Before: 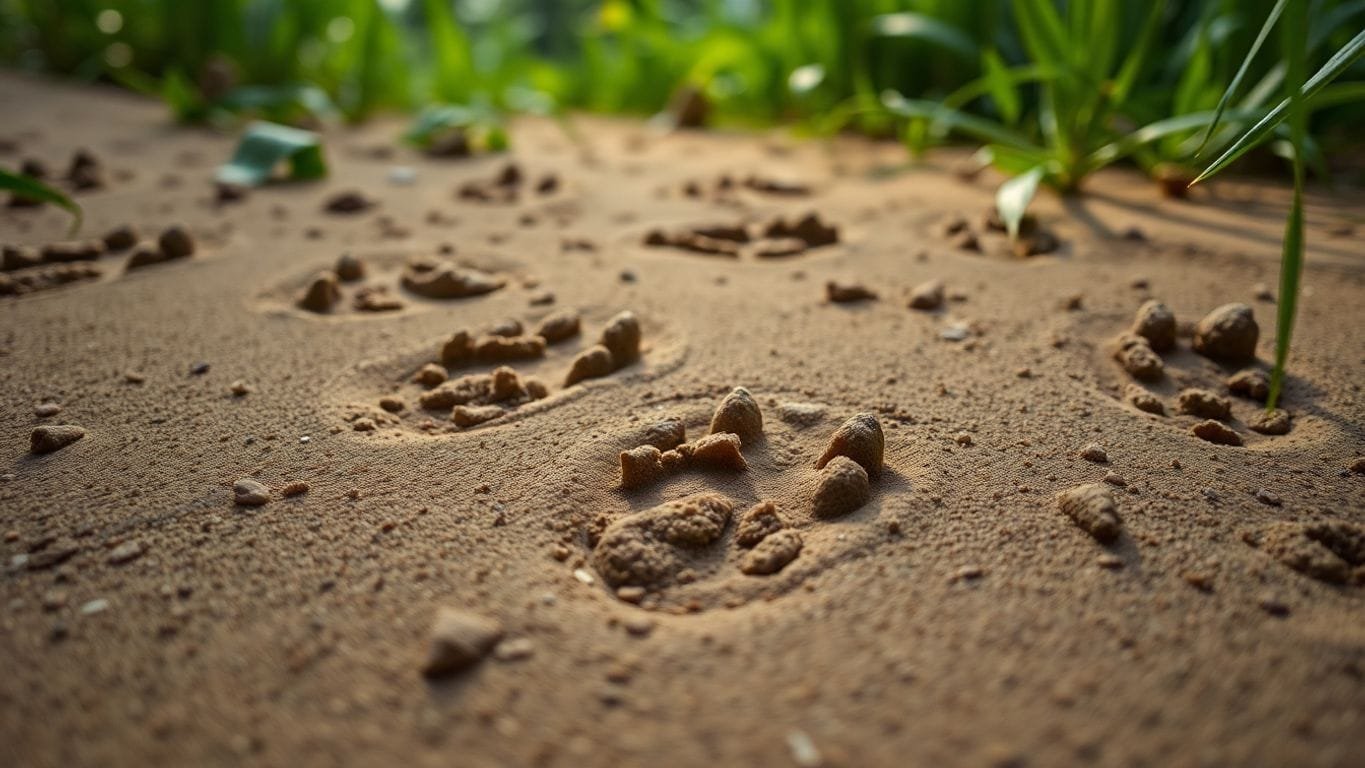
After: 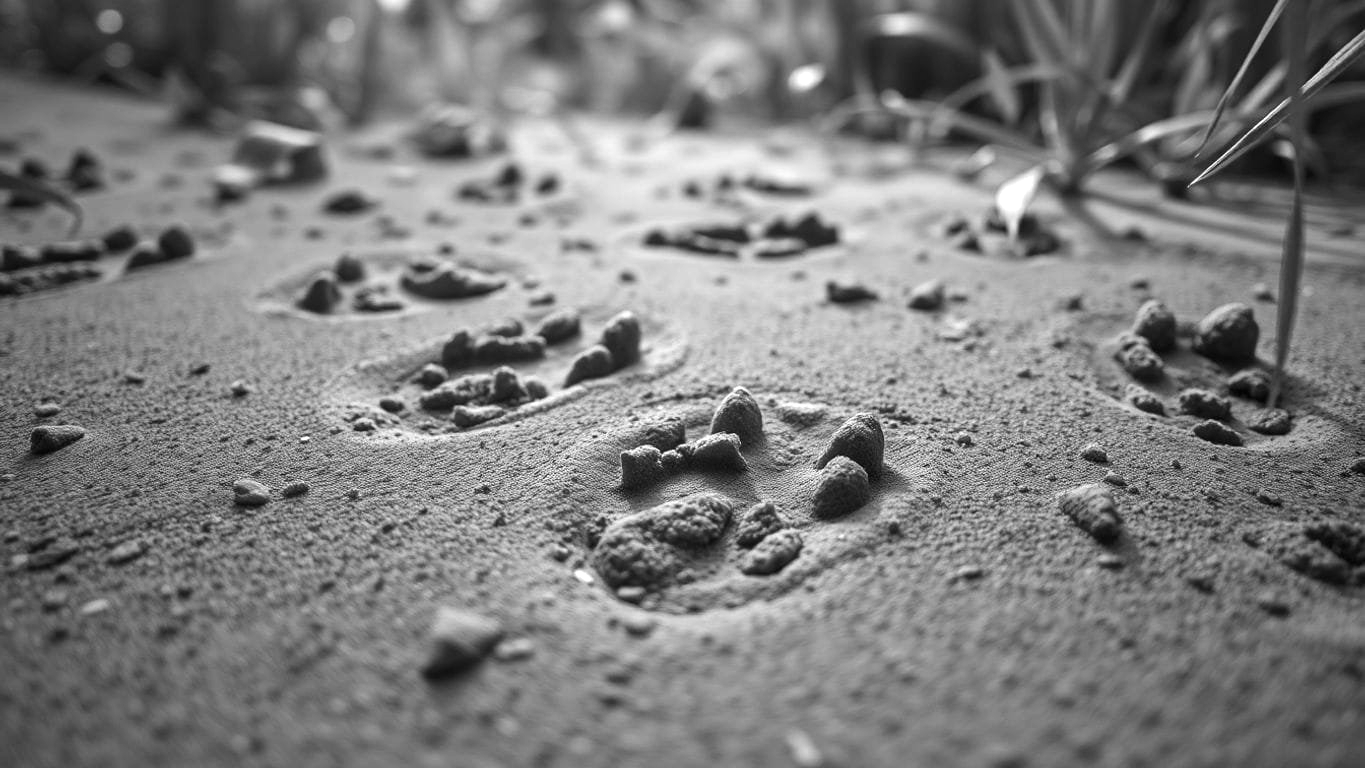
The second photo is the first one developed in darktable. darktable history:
exposure: black level correction 0, exposure 0.7 EV, compensate exposure bias true, compensate highlight preservation false
monochrome: a -35.87, b 49.73, size 1.7
contrast brightness saturation: contrast 0.03, brightness -0.04
